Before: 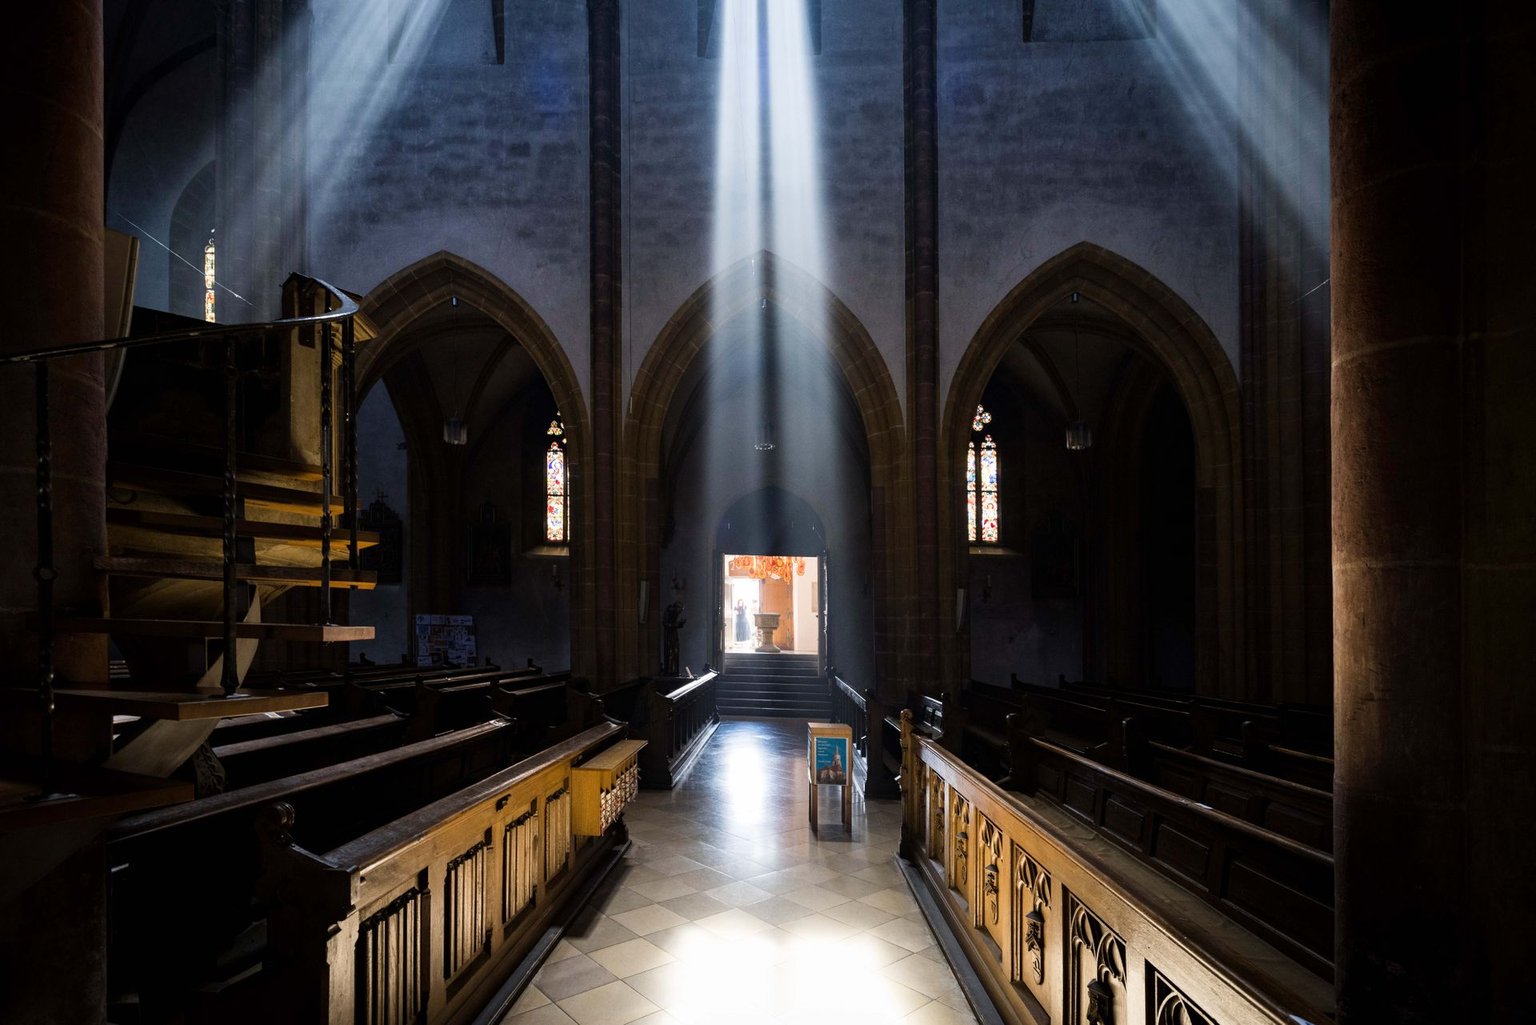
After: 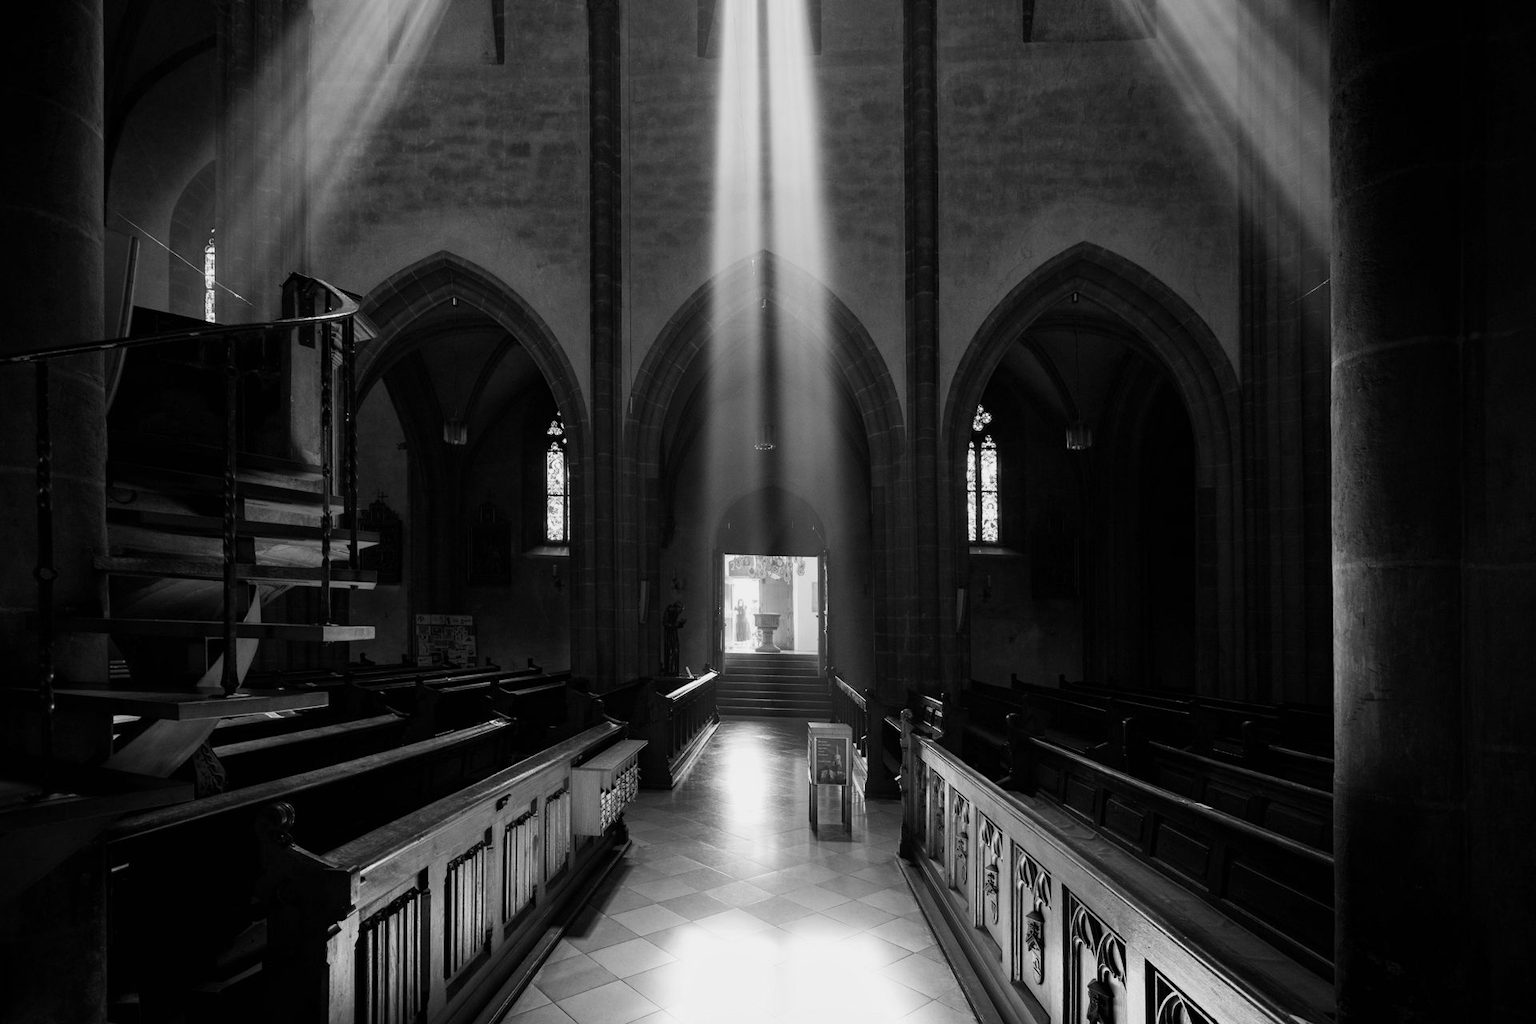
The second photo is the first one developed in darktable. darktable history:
shadows and highlights: shadows 12, white point adjustment 1.2, highlights -0.36, soften with gaussian
monochrome: a -92.57, b 58.91
